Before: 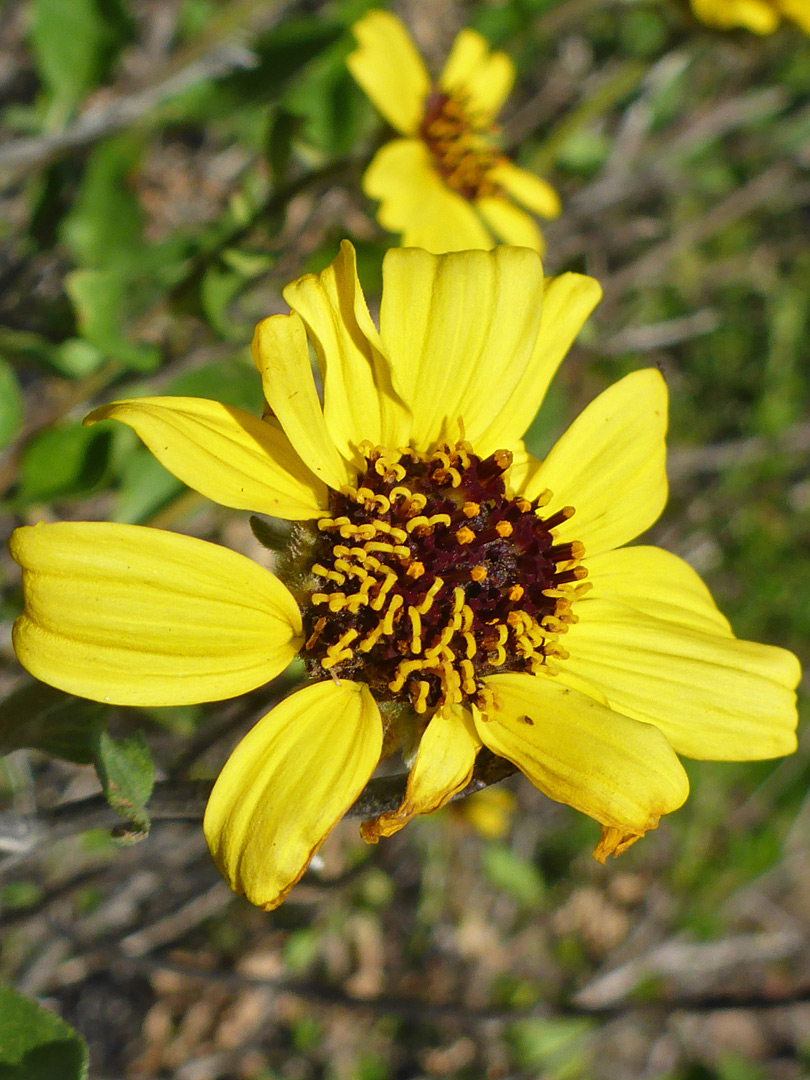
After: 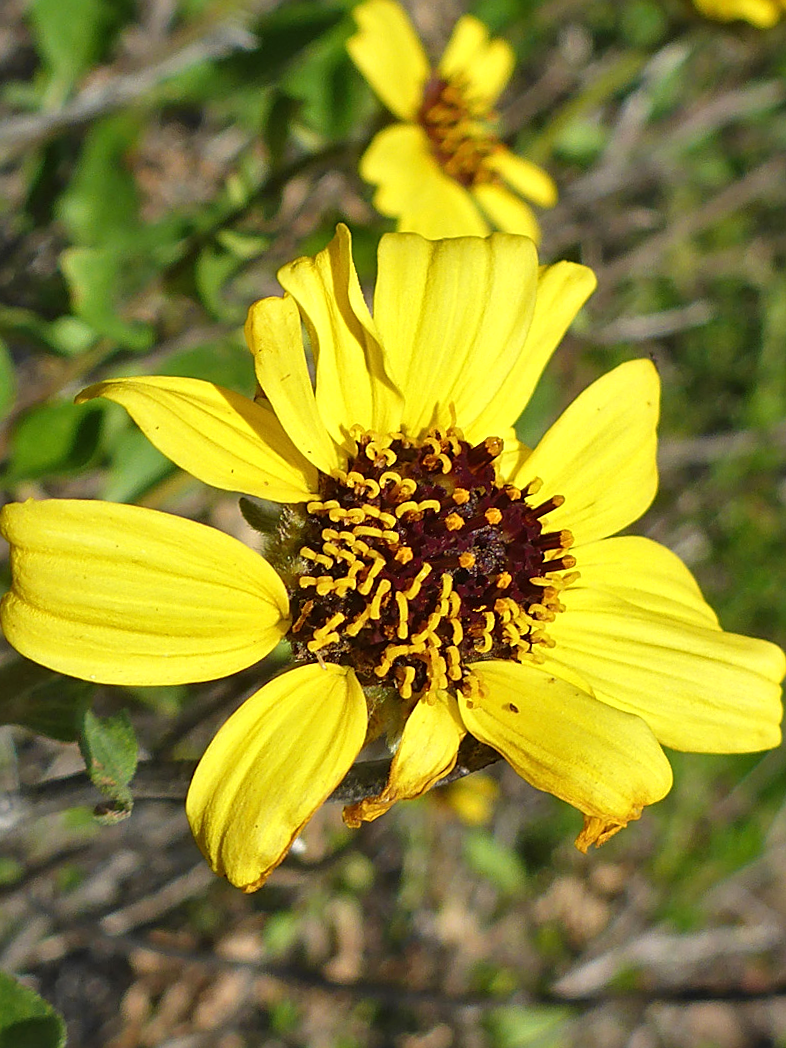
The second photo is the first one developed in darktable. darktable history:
sharpen: on, module defaults
exposure: exposure 0.201 EV, compensate highlight preservation false
crop and rotate: angle -1.29°
